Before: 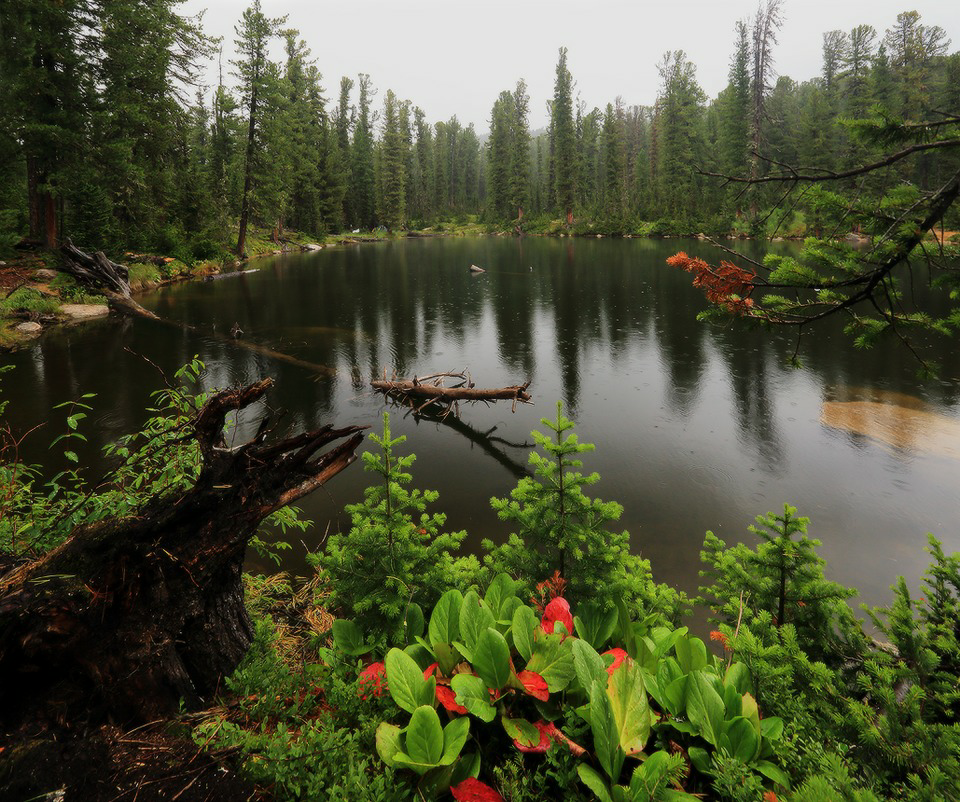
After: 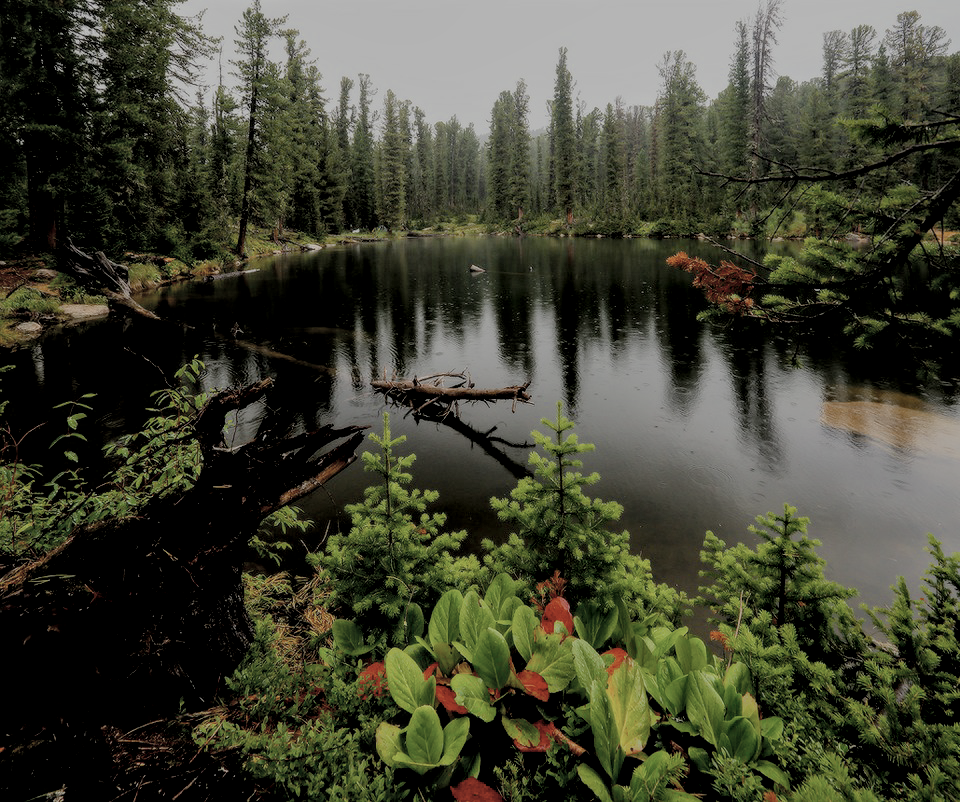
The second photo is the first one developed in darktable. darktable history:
filmic rgb: black relative exposure -8.79 EV, white relative exposure 4.98 EV, threshold 6 EV, target black luminance 0%, hardness 3.77, latitude 66.34%, contrast 0.822, highlights saturation mix 10%, shadows ↔ highlights balance 20%, add noise in highlights 0.1, color science v4 (2020), iterations of high-quality reconstruction 0, type of noise poissonian, enable highlight reconstruction true
exposure: black level correction 0.009, exposure -0.159 EV, compensate highlight preservation false
local contrast: on, module defaults
color correction: saturation 0.5
